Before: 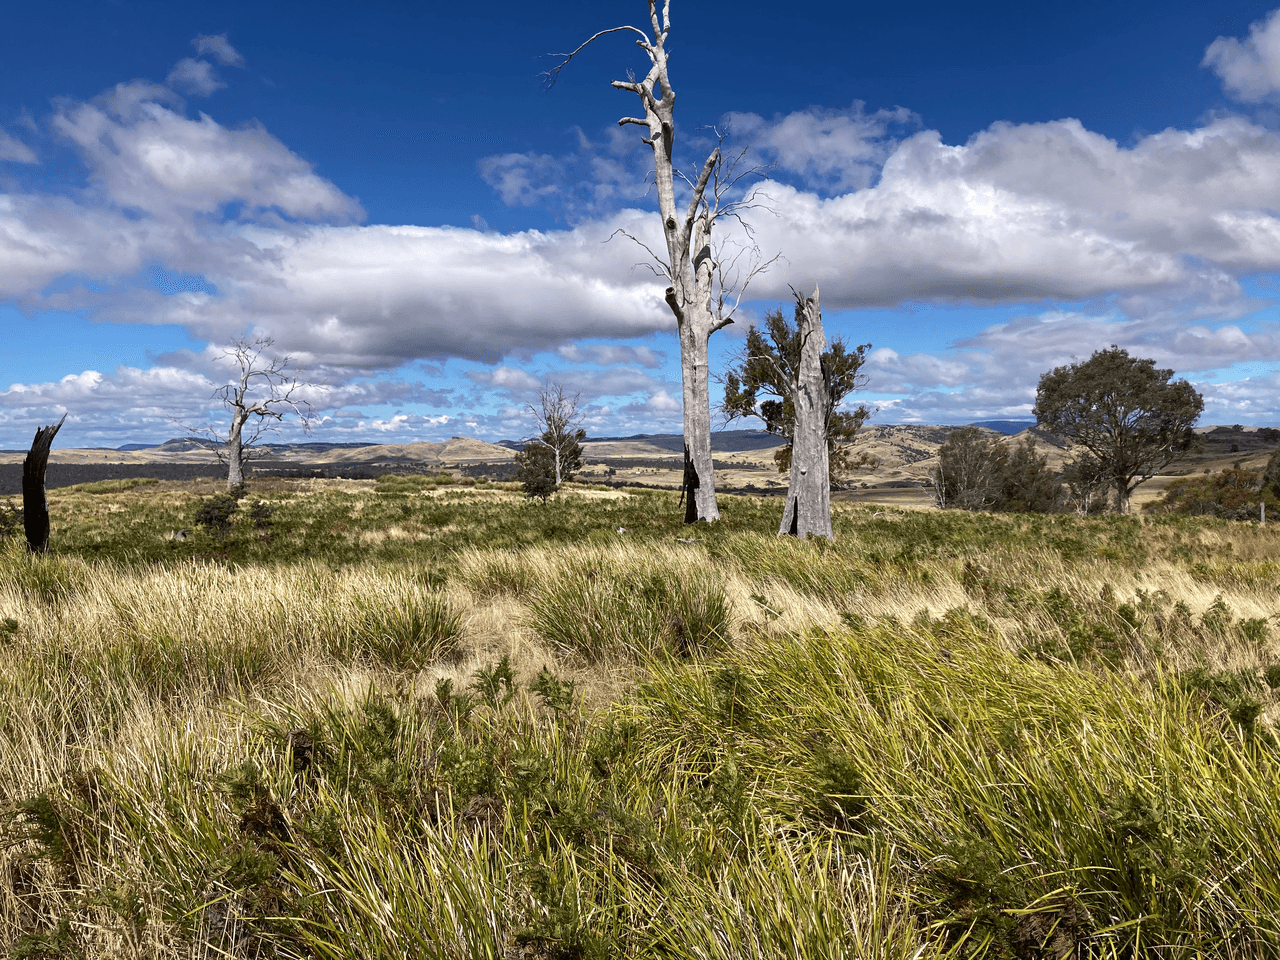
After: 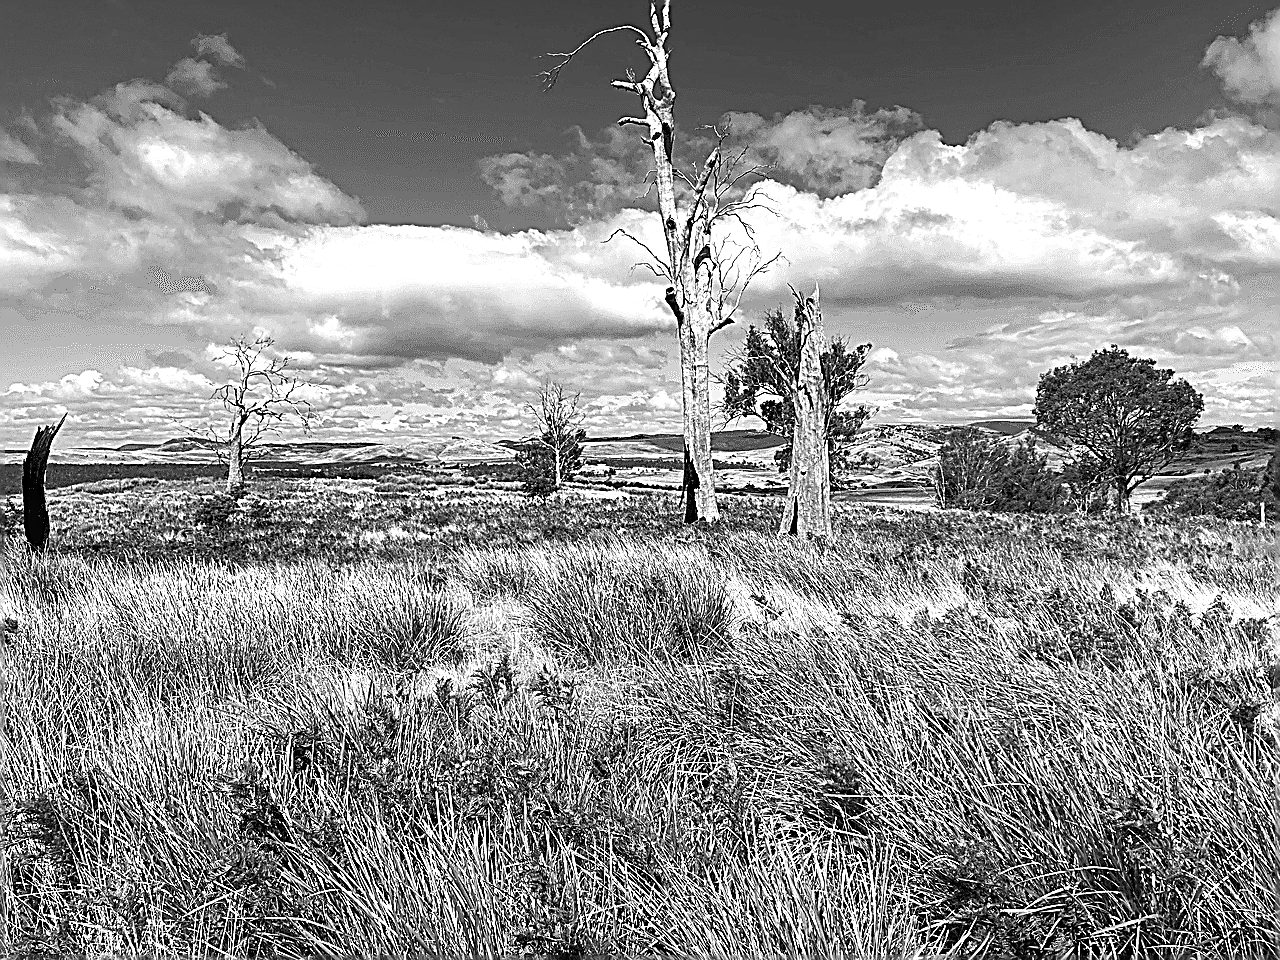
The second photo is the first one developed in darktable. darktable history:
monochrome: on, module defaults
contrast brightness saturation: brightness -0.02, saturation 0.35
haze removal: compatibility mode true, adaptive false
rotate and perspective: crop left 0, crop top 0
exposure: exposure 0.722 EV, compensate highlight preservation false
sharpen: amount 2
